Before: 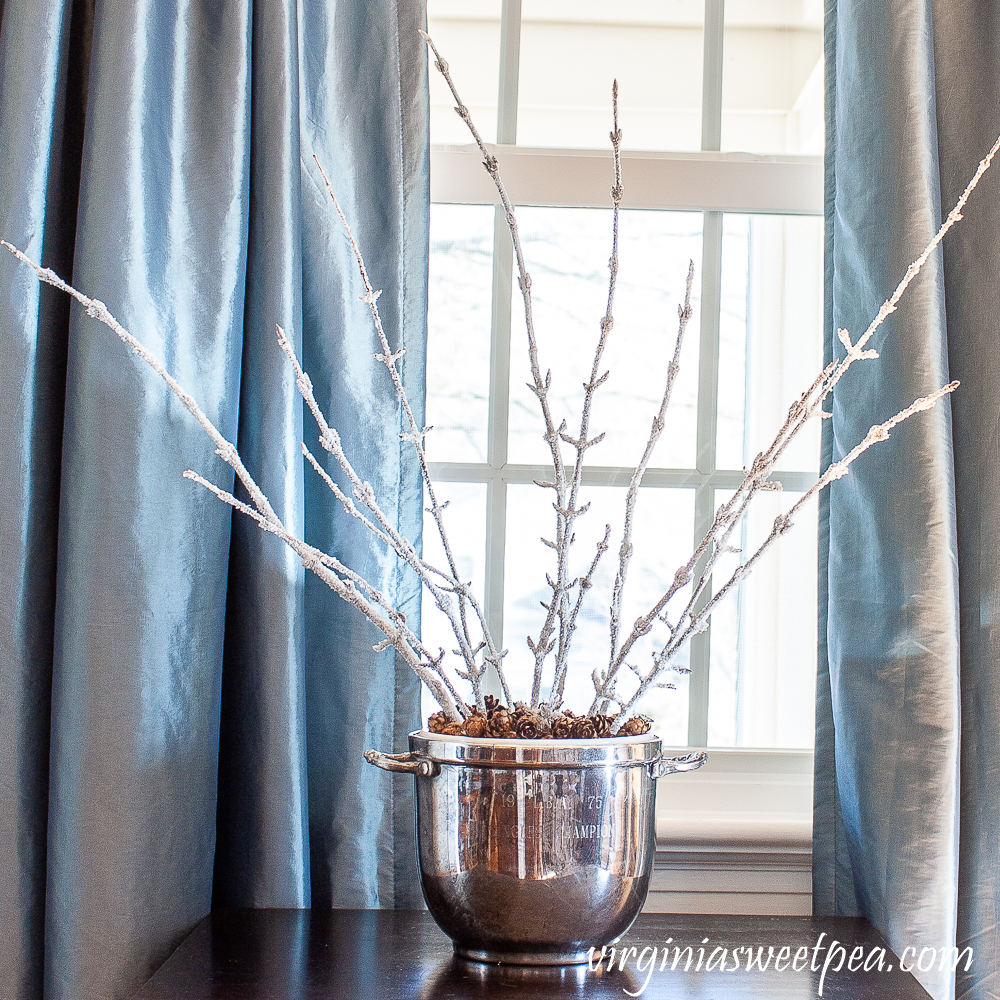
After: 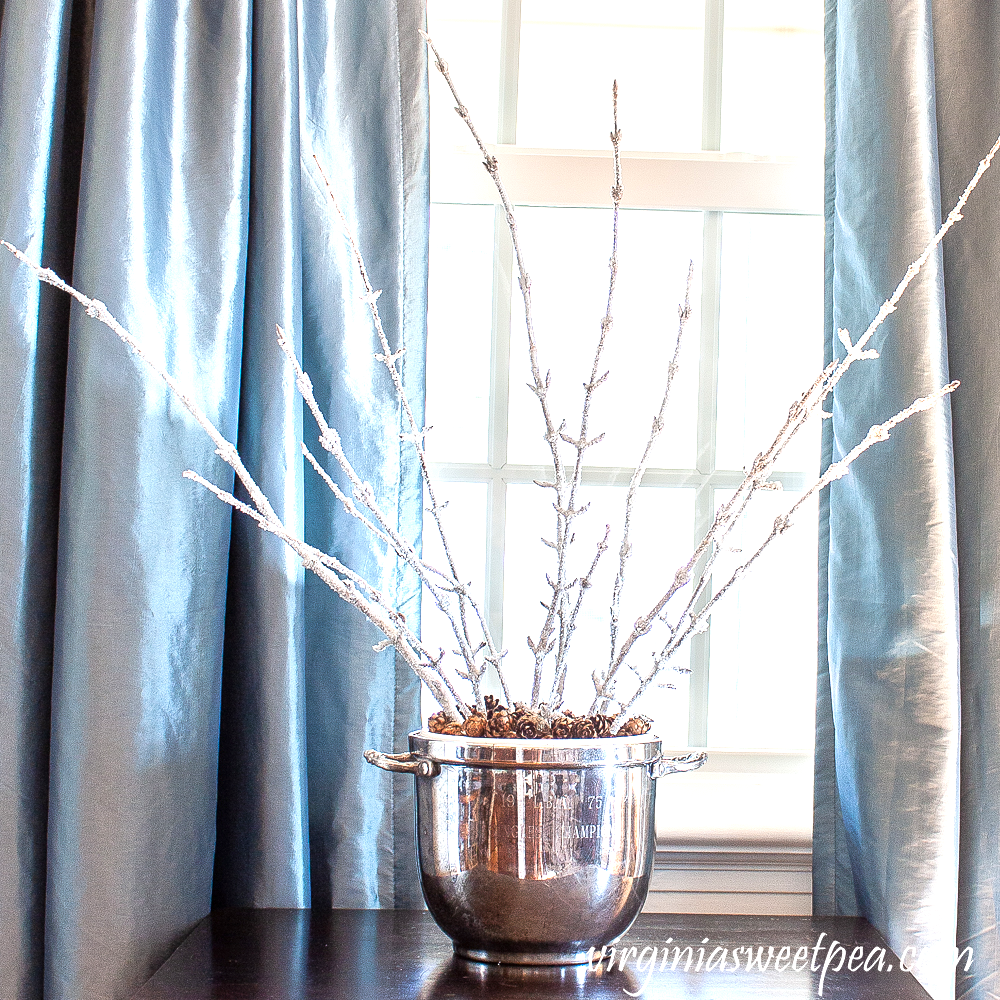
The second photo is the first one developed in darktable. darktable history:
exposure: exposure 0.642 EV, compensate highlight preservation false
